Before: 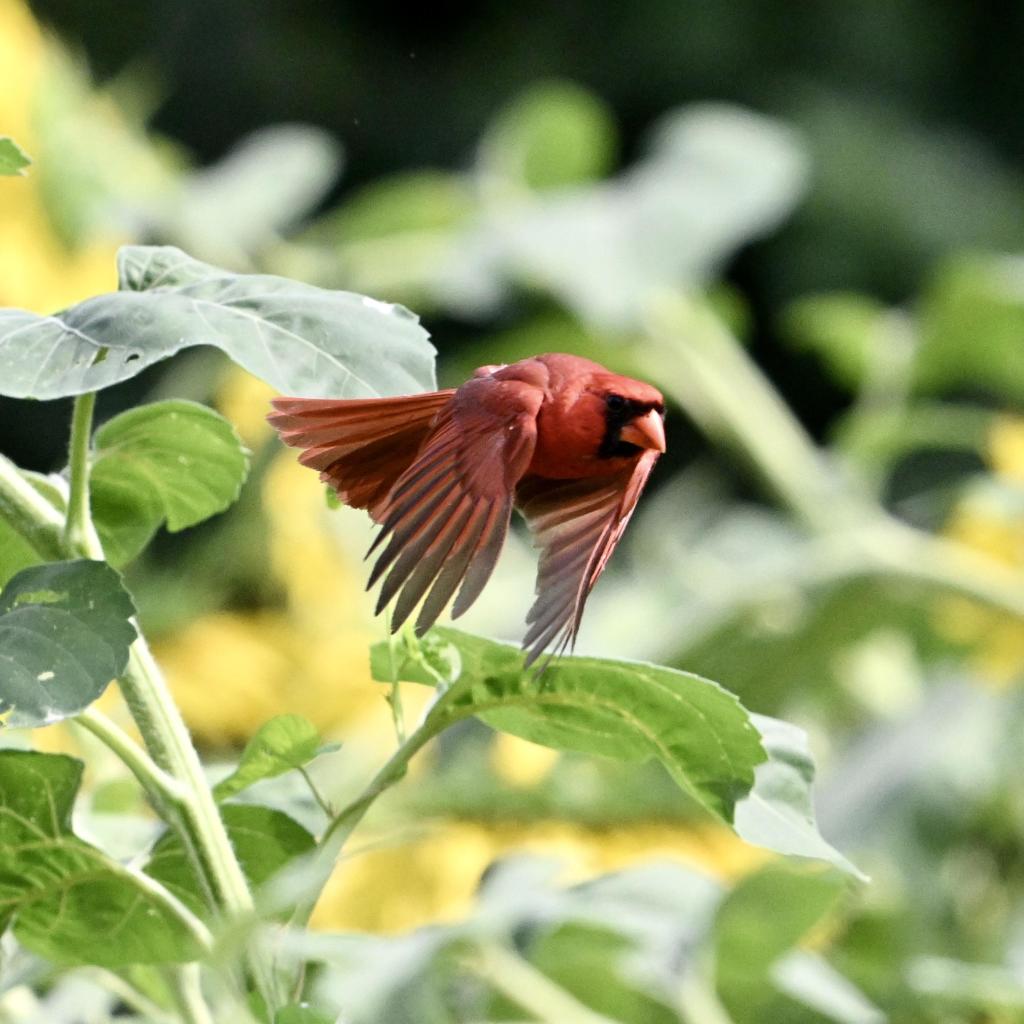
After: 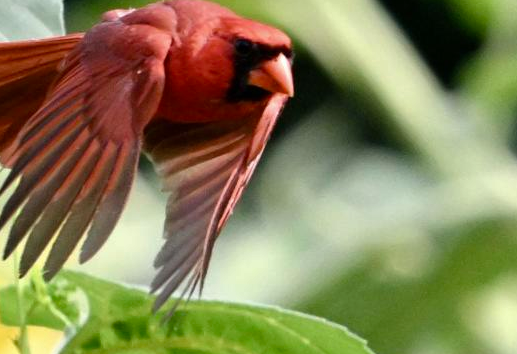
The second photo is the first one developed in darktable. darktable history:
base curve: curves: ch0 [(0, 0) (0.74, 0.67) (1, 1)]
crop: left 36.4%, top 34.767%, right 13.055%, bottom 30.583%
